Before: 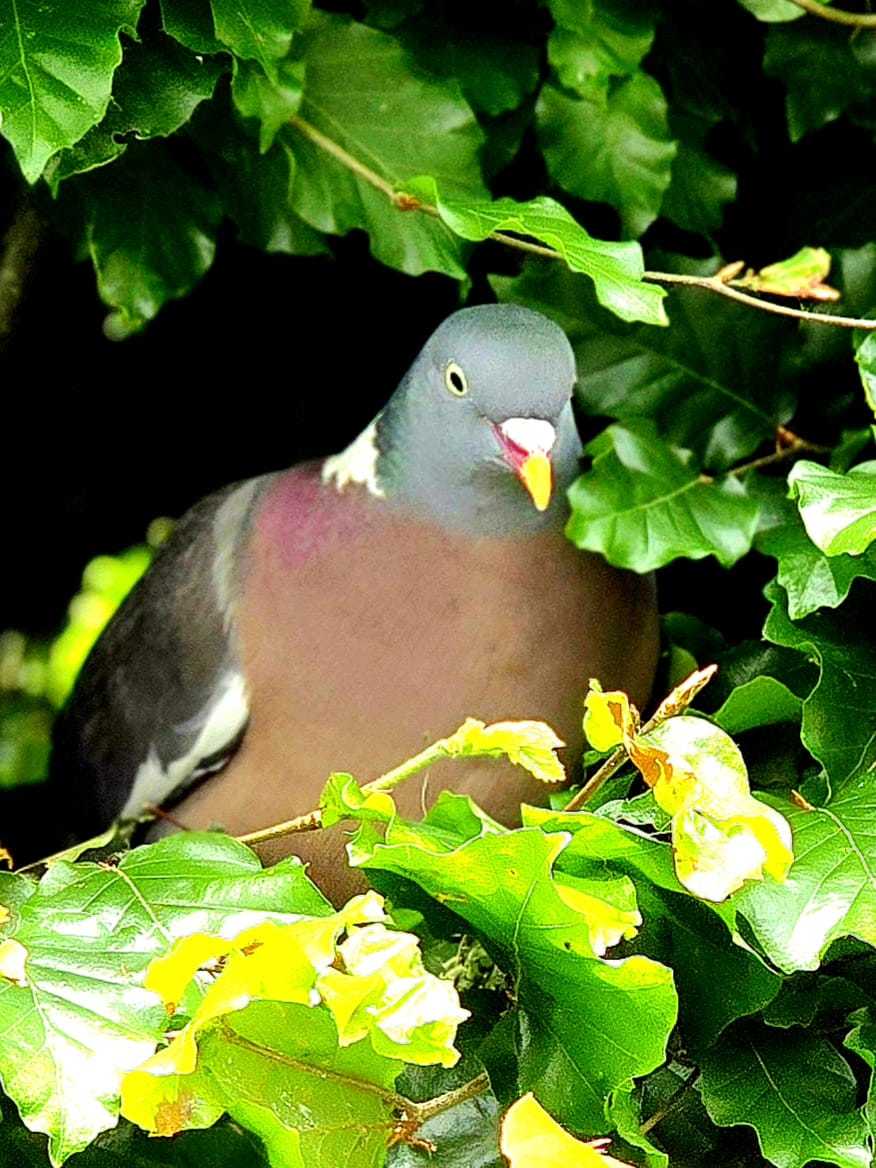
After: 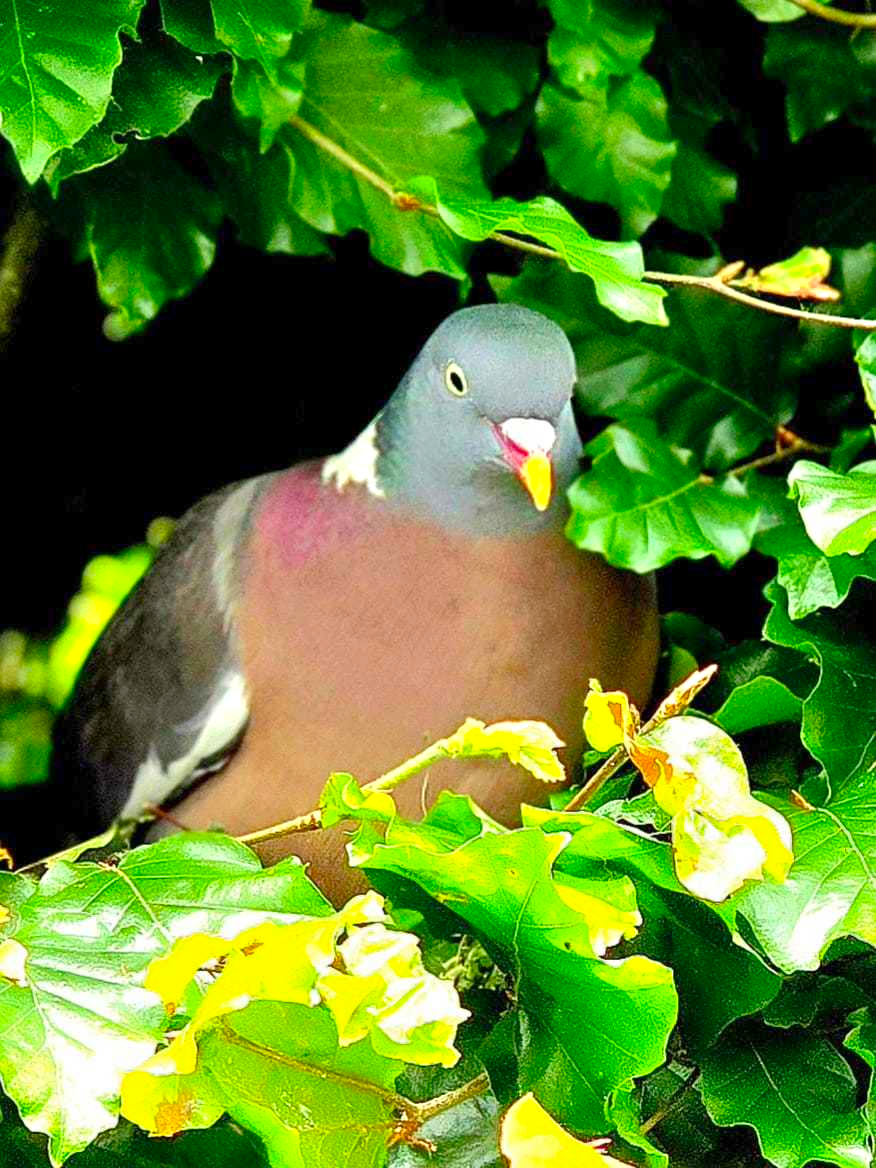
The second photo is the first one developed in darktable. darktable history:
tone equalizer: -8 EV 1 EV, -7 EV 1 EV, -6 EV 1 EV, -5 EV 1 EV, -4 EV 1 EV, -3 EV 0.75 EV, -2 EV 0.5 EV, -1 EV 0.25 EV
